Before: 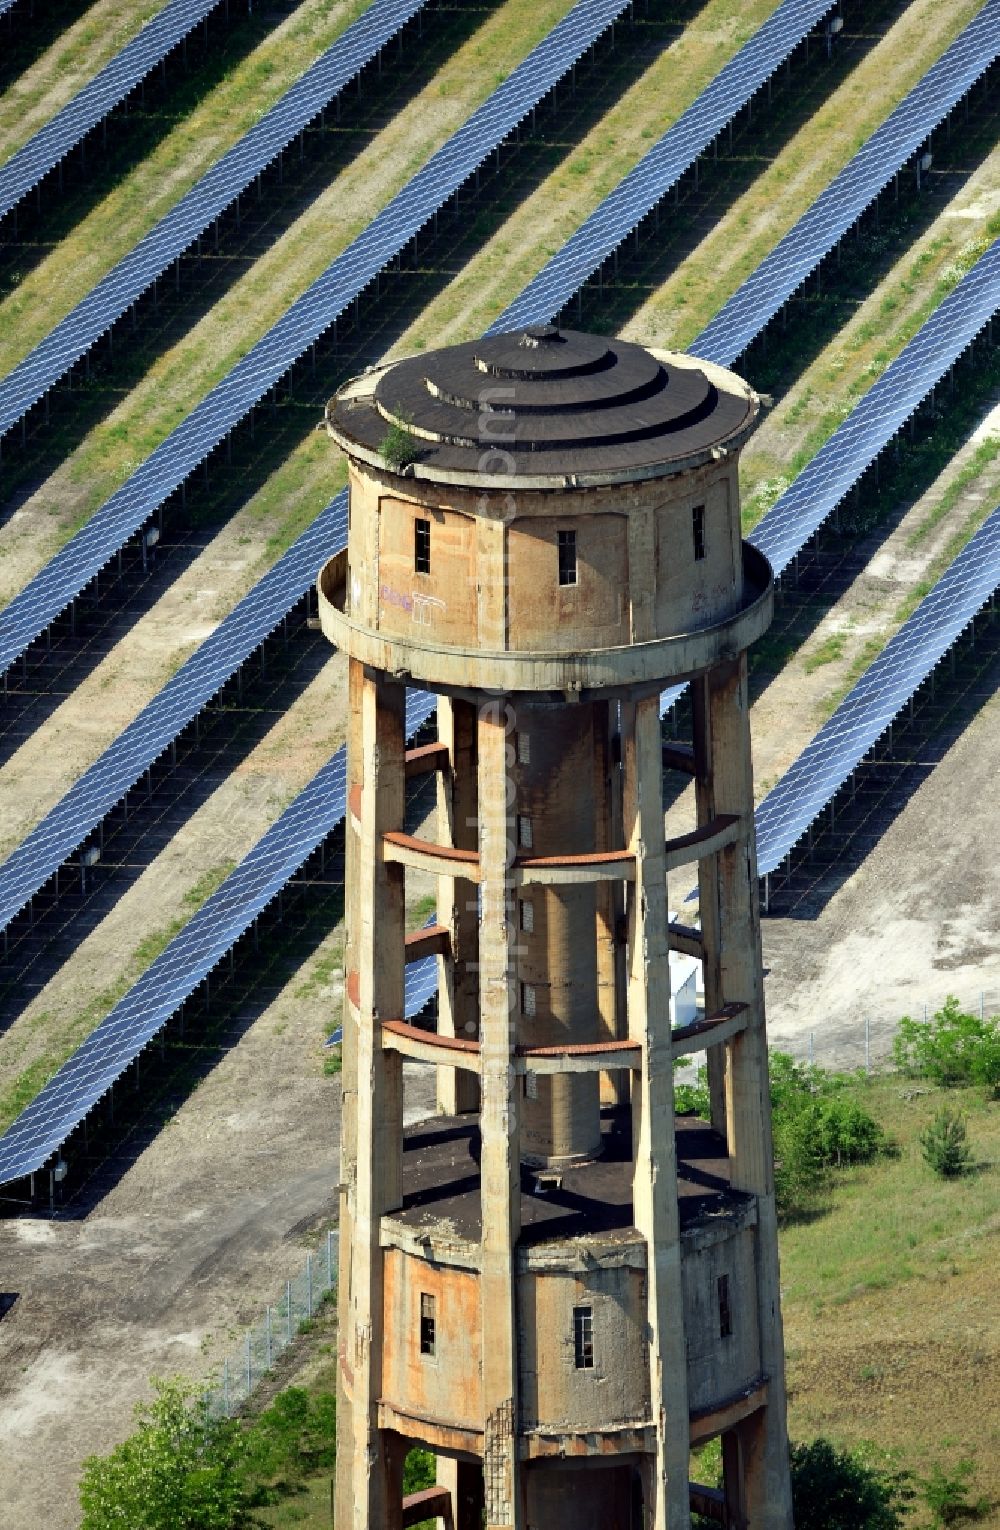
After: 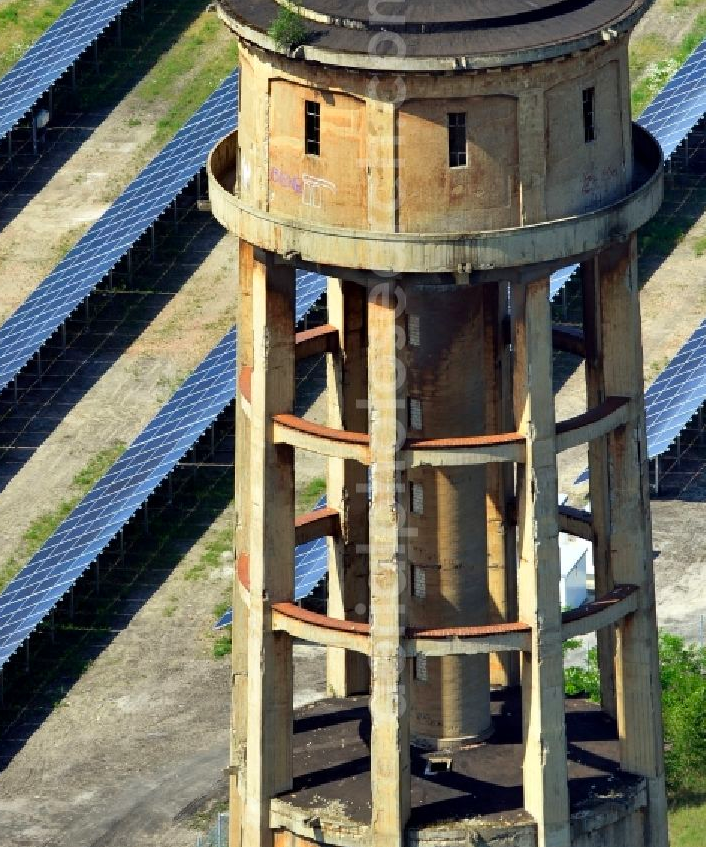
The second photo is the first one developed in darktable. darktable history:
crop: left 11.017%, top 27.382%, right 18.286%, bottom 17.22%
contrast brightness saturation: saturation 0.182
